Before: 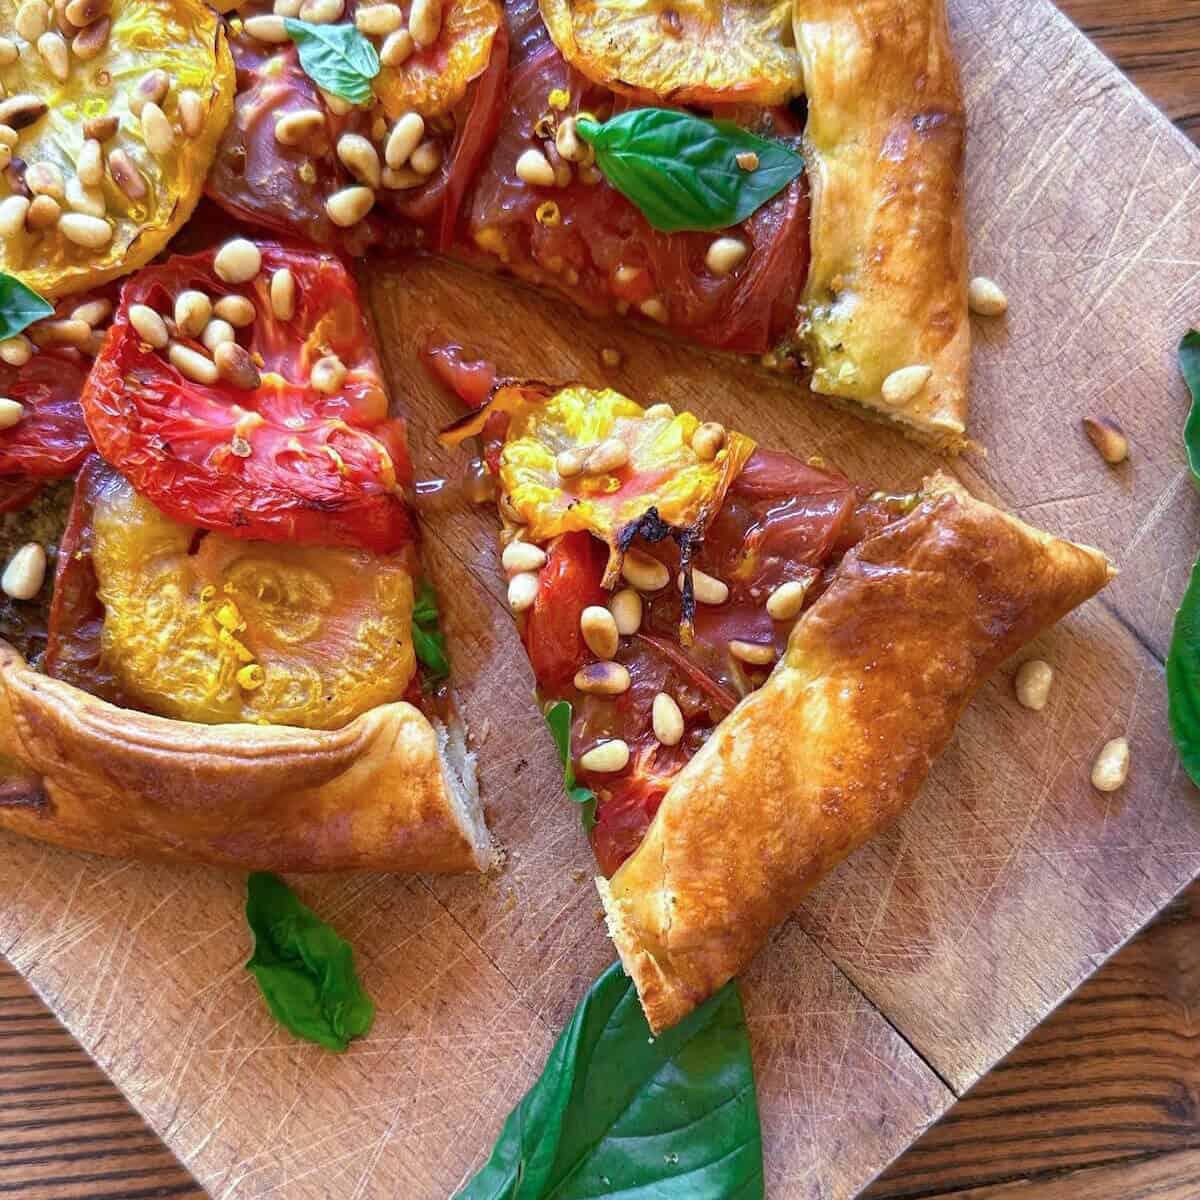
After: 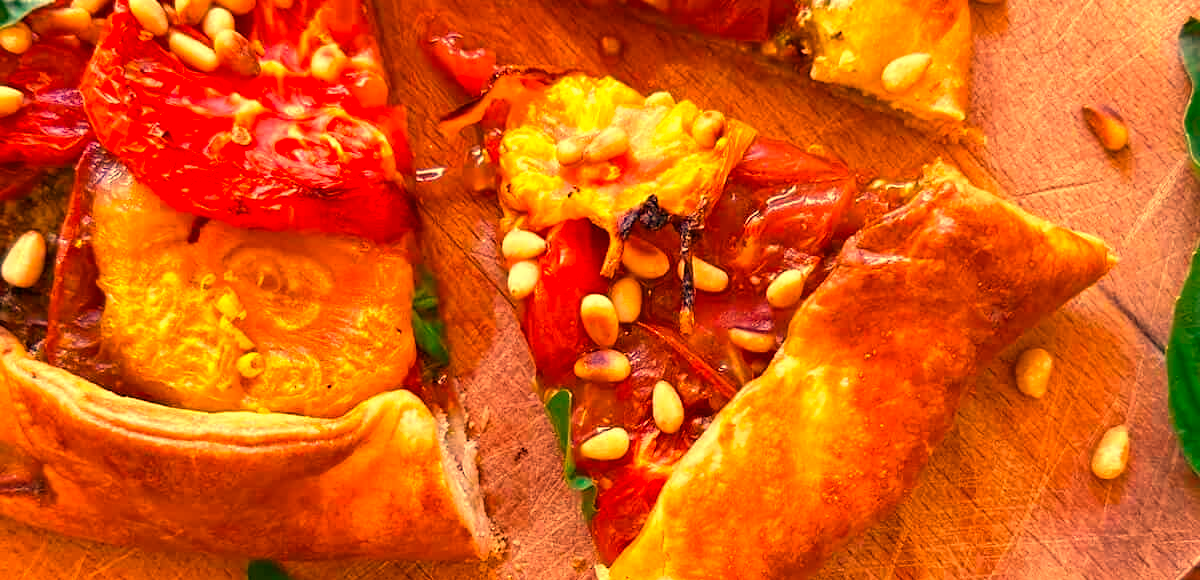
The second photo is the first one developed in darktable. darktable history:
white balance: red 1.467, blue 0.684
crop and rotate: top 26.056%, bottom 25.543%
contrast equalizer: y [[0.5, 0.504, 0.515, 0.527, 0.535, 0.534], [0.5 ×6], [0.491, 0.387, 0.179, 0.068, 0.068, 0.068], [0 ×5, 0.023], [0 ×6]]
color balance rgb: linear chroma grading › global chroma 10%, perceptual saturation grading › global saturation 5%, perceptual brilliance grading › global brilliance 4%, global vibrance 7%, saturation formula JzAzBz (2021)
